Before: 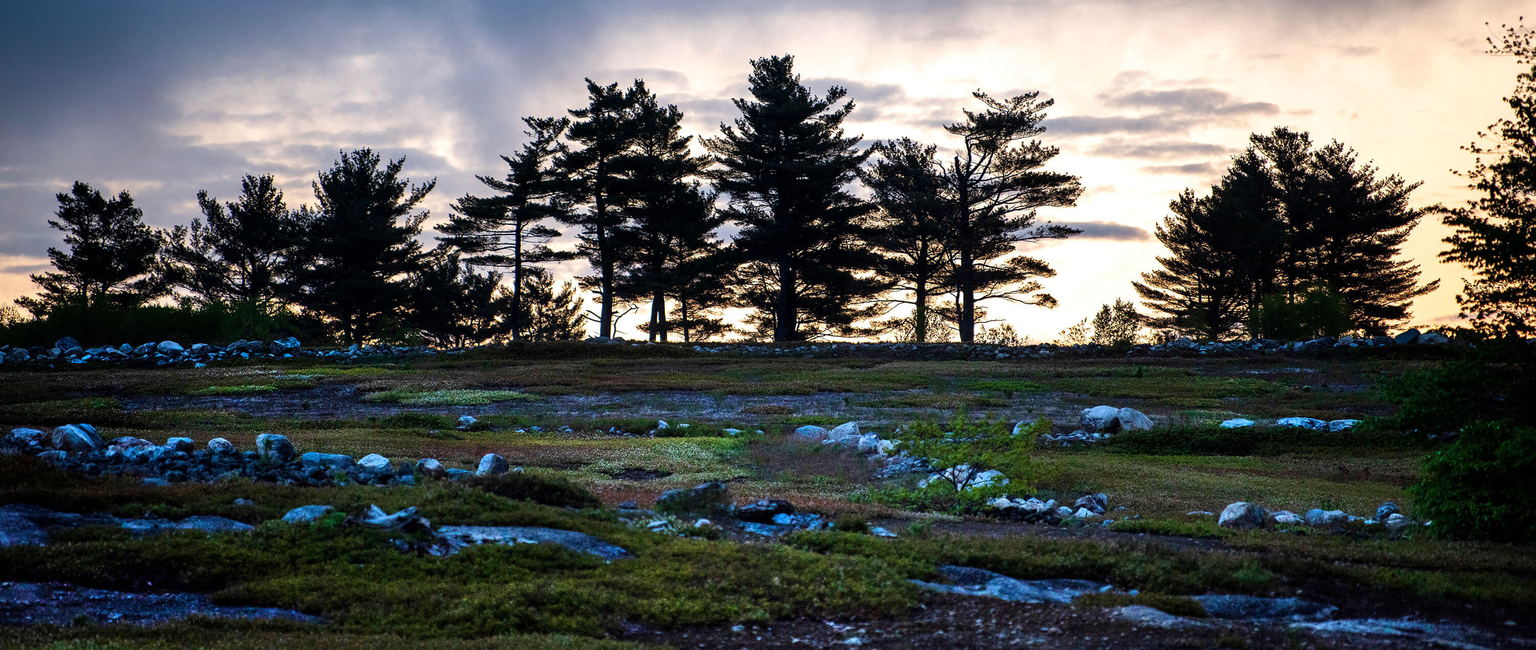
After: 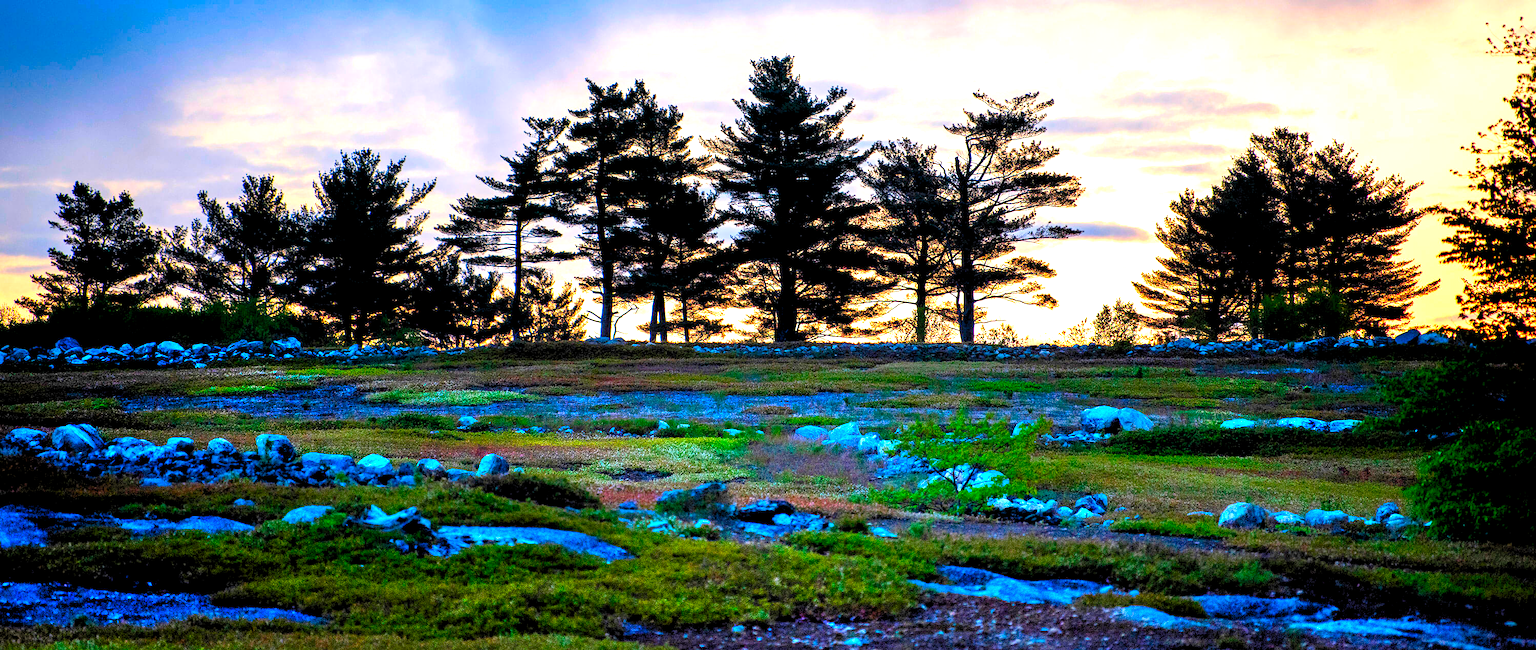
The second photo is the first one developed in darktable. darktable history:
levels: levels [0.036, 0.364, 0.827]
color correction: saturation 1.8
